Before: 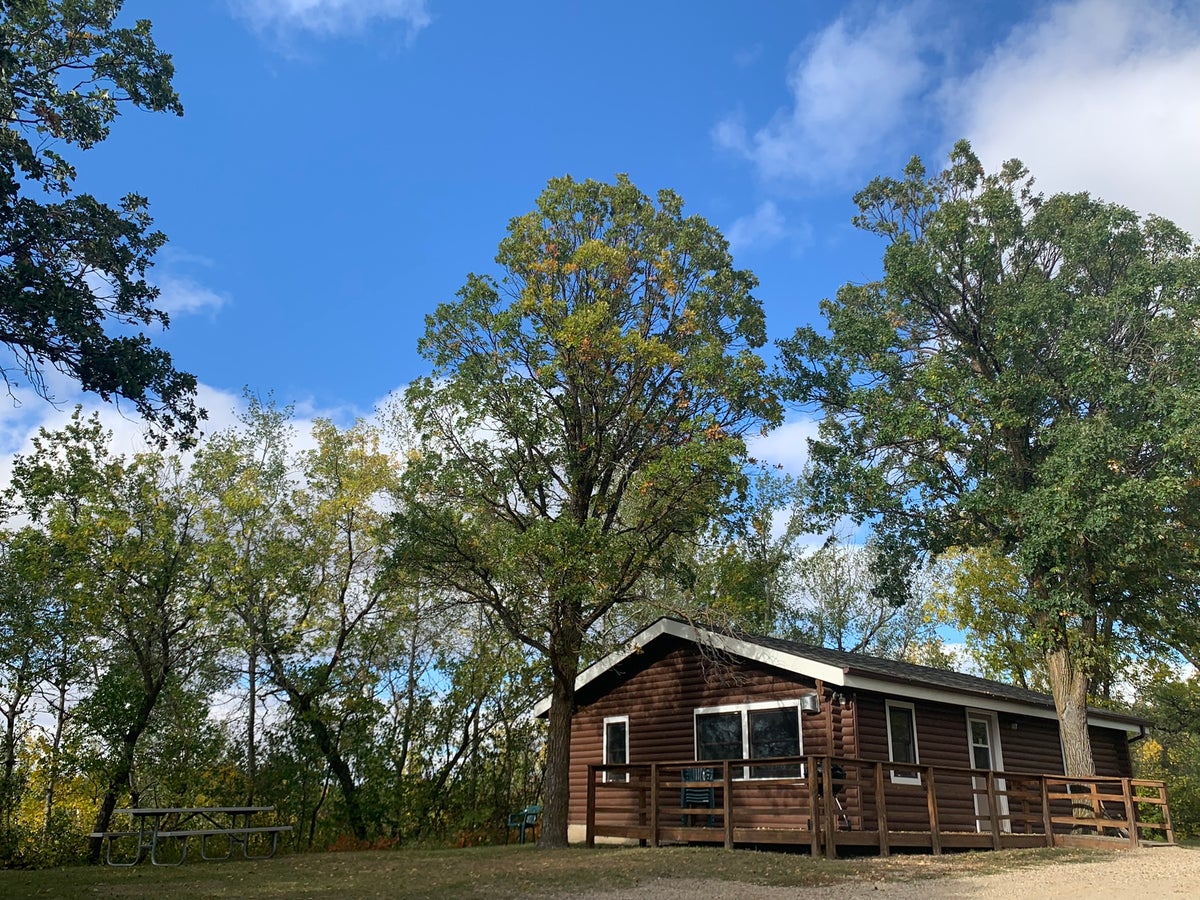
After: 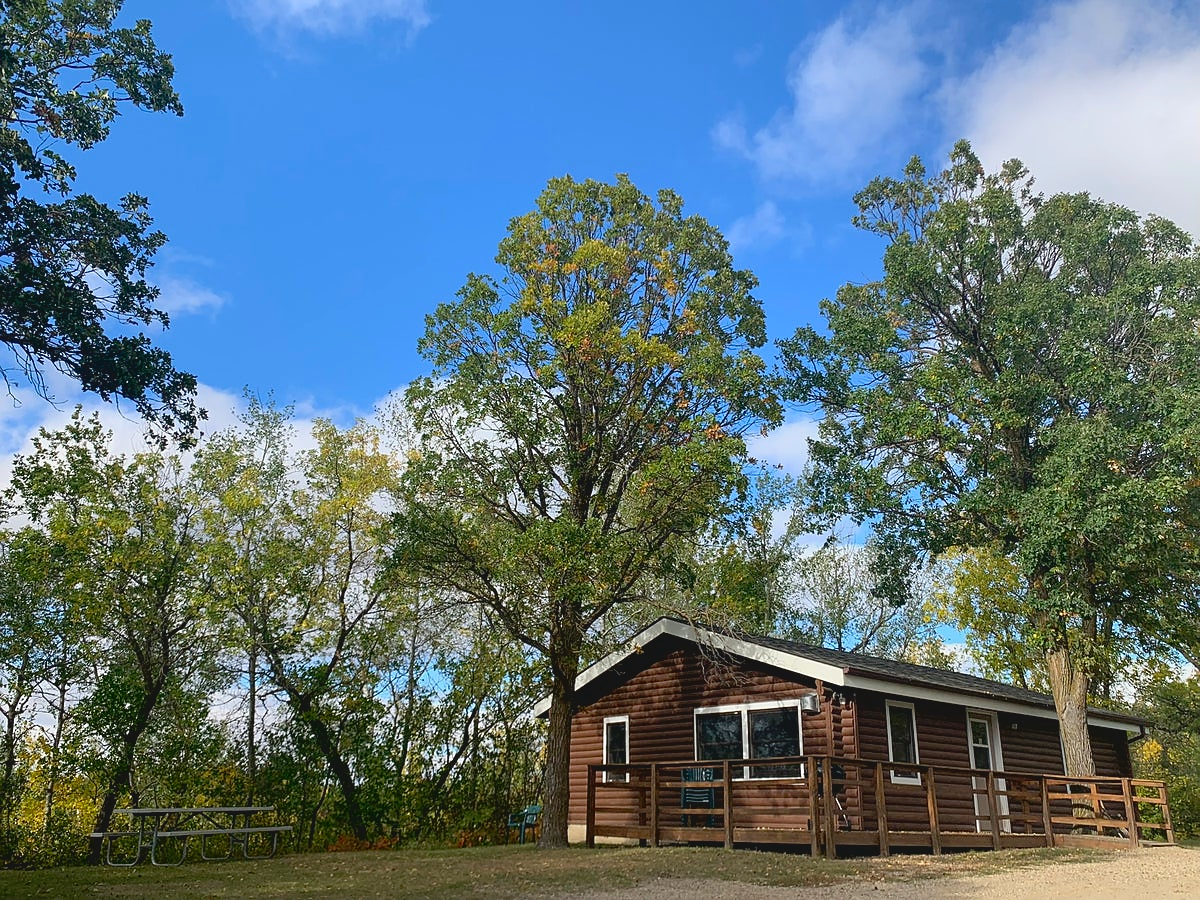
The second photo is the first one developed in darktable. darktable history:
contrast brightness saturation: contrast -0.1, brightness 0.05, saturation 0.08
exposure: black level correction 0.007, compensate highlight preservation false
sharpen: radius 0.969, amount 0.604
